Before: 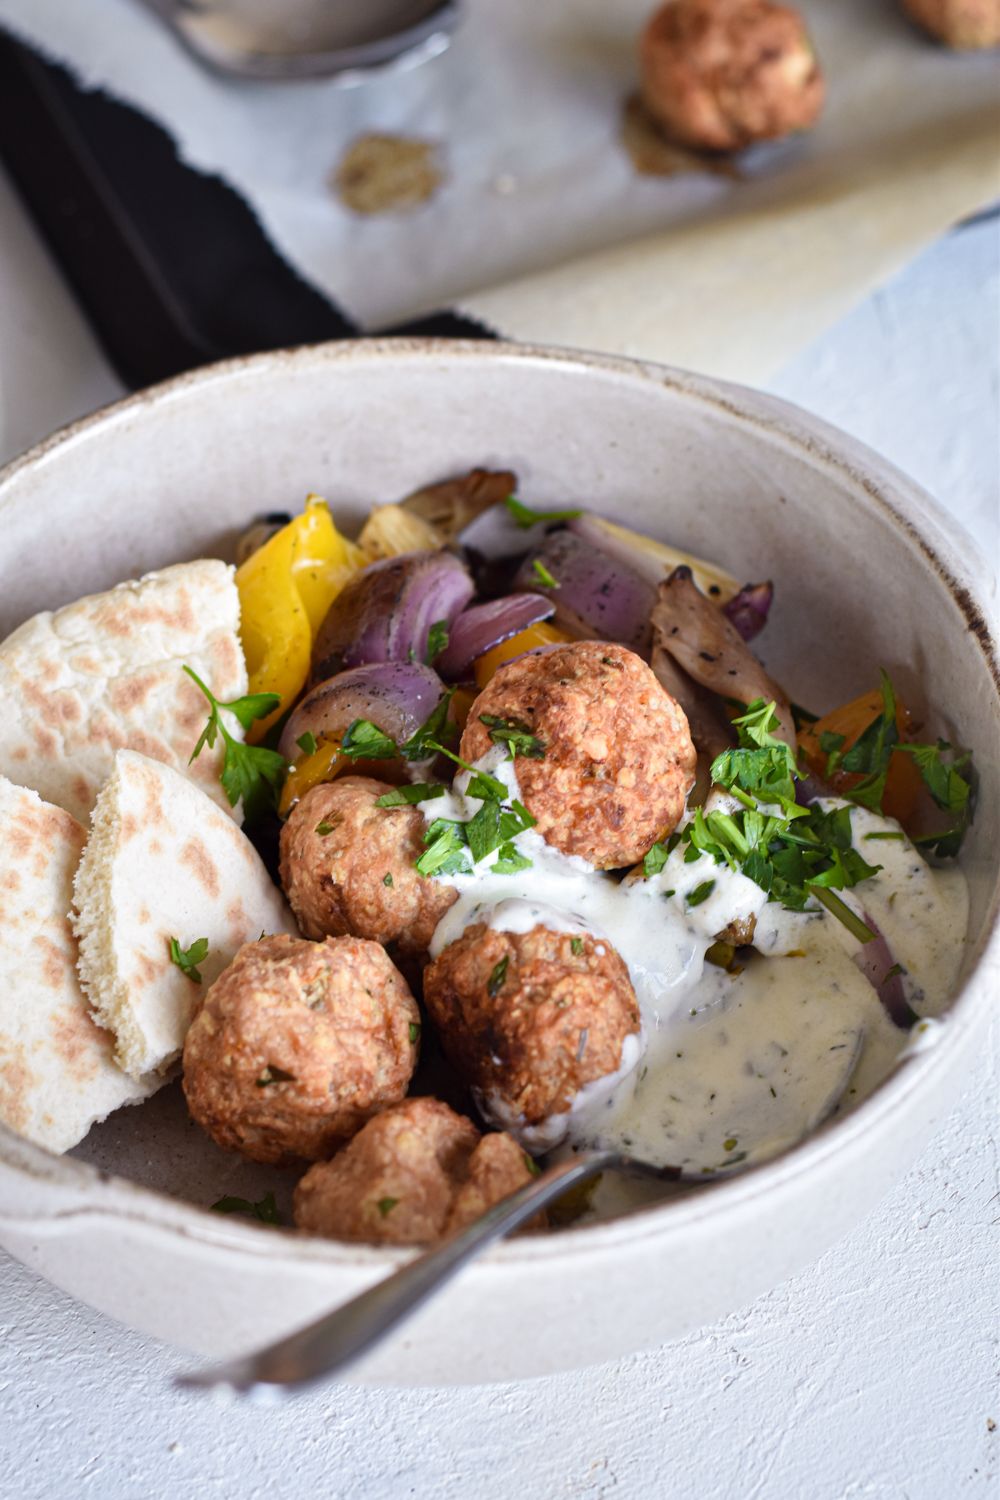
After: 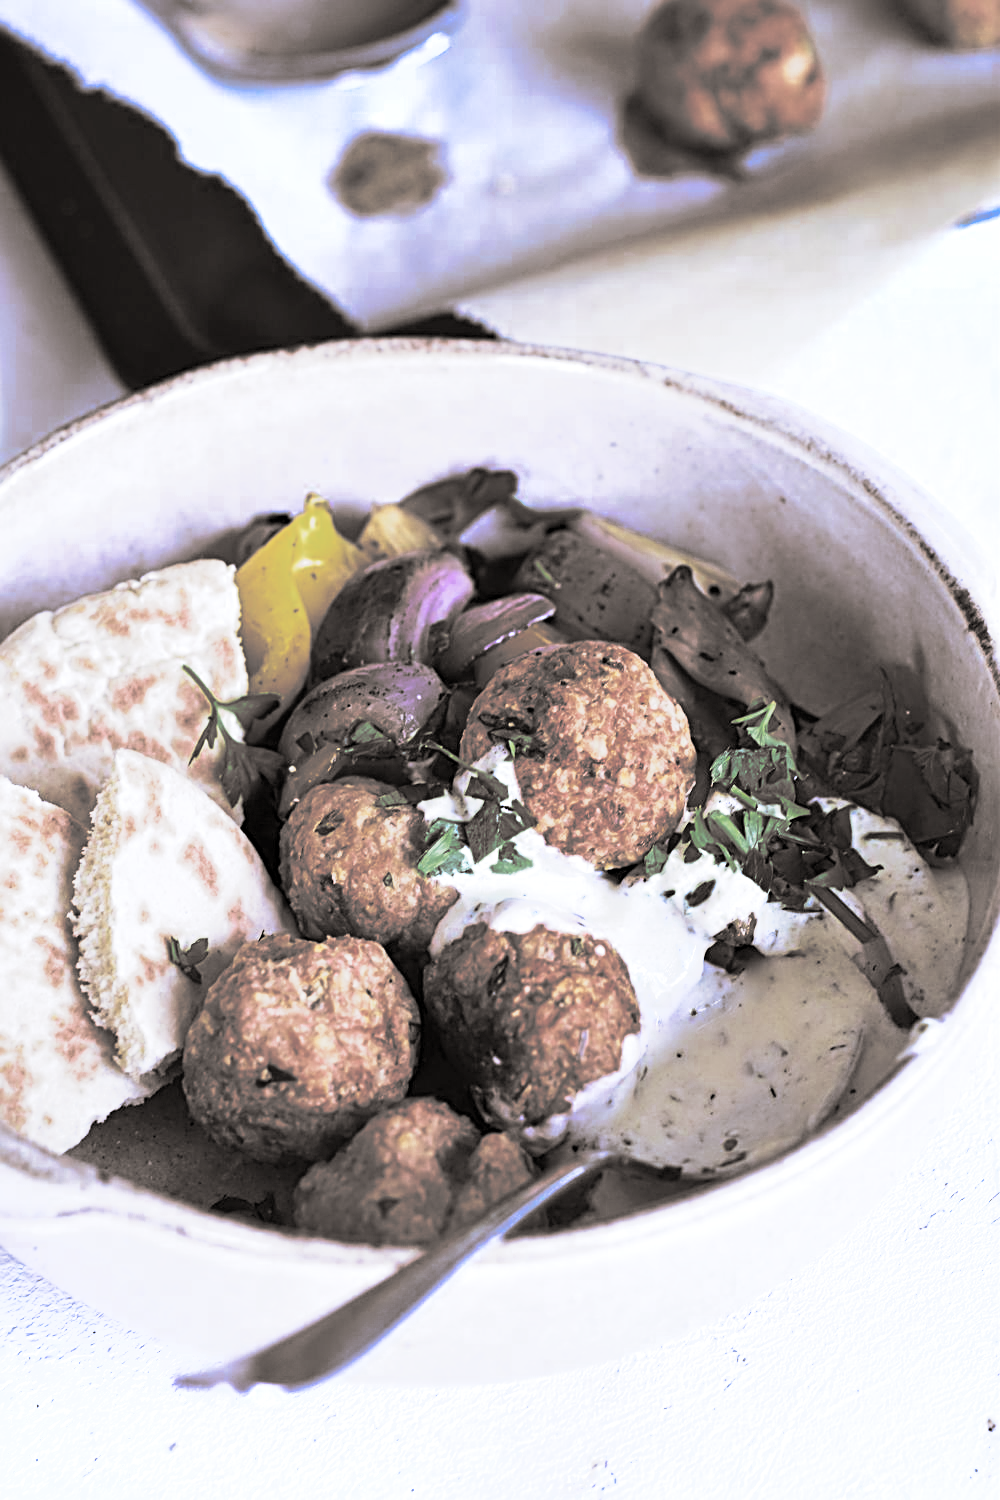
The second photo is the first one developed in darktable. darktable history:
base curve: curves: ch0 [(0, 0) (0.088, 0.125) (0.176, 0.251) (0.354, 0.501) (0.613, 0.749) (1, 0.877)], preserve colors none
split-toning: shadows › hue 26°, shadows › saturation 0.09, highlights › hue 40°, highlights › saturation 0.18, balance -63, compress 0%
sharpen: radius 2.817, amount 0.715
color correction: saturation 2.15
white balance: red 0.967, blue 1.119, emerald 0.756
color zones: curves: ch0 [(0, 0.5) (0.125, 0.4) (0.25, 0.5) (0.375, 0.4) (0.5, 0.4) (0.625, 0.6) (0.75, 0.6) (0.875, 0.5)]; ch1 [(0, 0.35) (0.125, 0.45) (0.25, 0.35) (0.375, 0.35) (0.5, 0.35) (0.625, 0.35) (0.75, 0.45) (0.875, 0.35)]; ch2 [(0, 0.6) (0.125, 0.5) (0.25, 0.5) (0.375, 0.6) (0.5, 0.6) (0.625, 0.5) (0.75, 0.5) (0.875, 0.5)]
